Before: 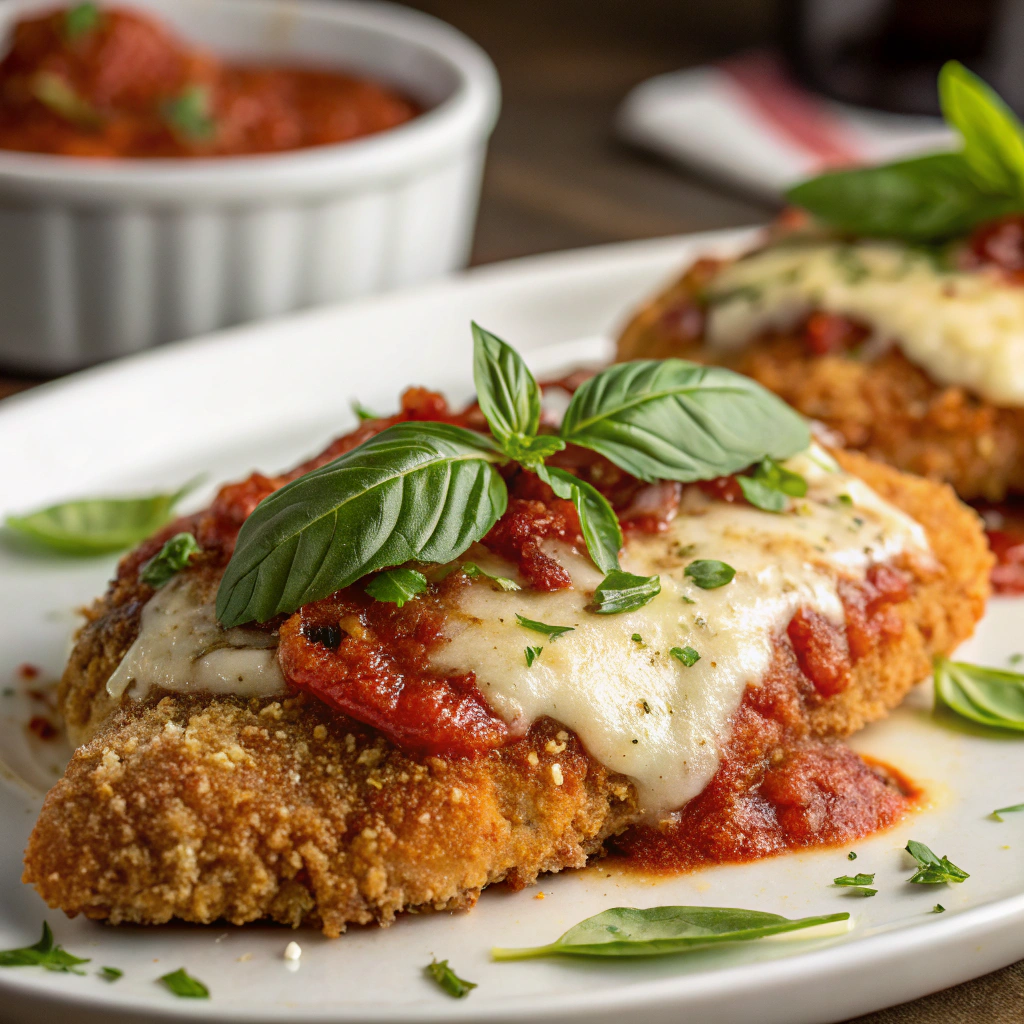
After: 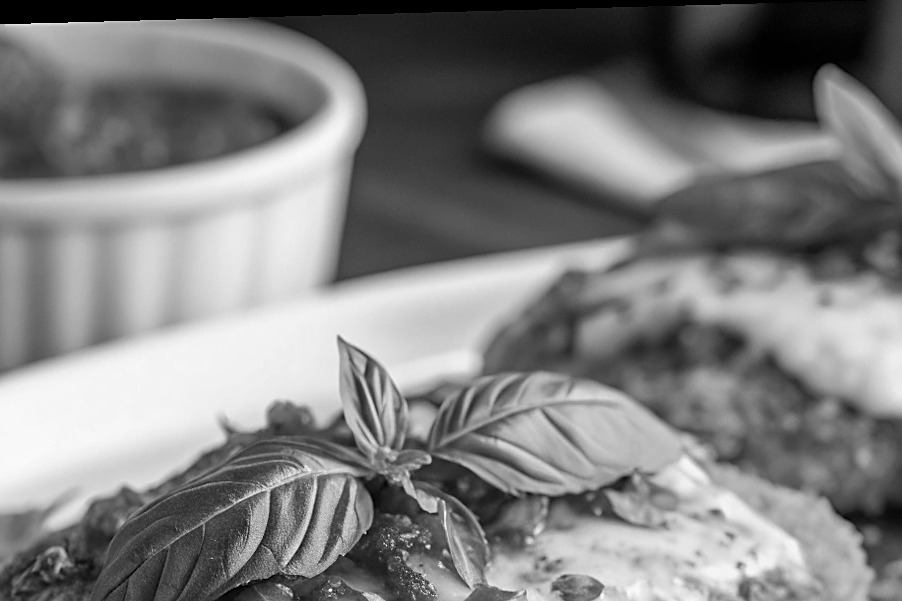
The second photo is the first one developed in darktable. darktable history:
rotate and perspective: lens shift (horizontal) -0.055, automatic cropping off
sharpen: on, module defaults
crop and rotate: left 11.812%, bottom 42.776%
monochrome: on, module defaults
